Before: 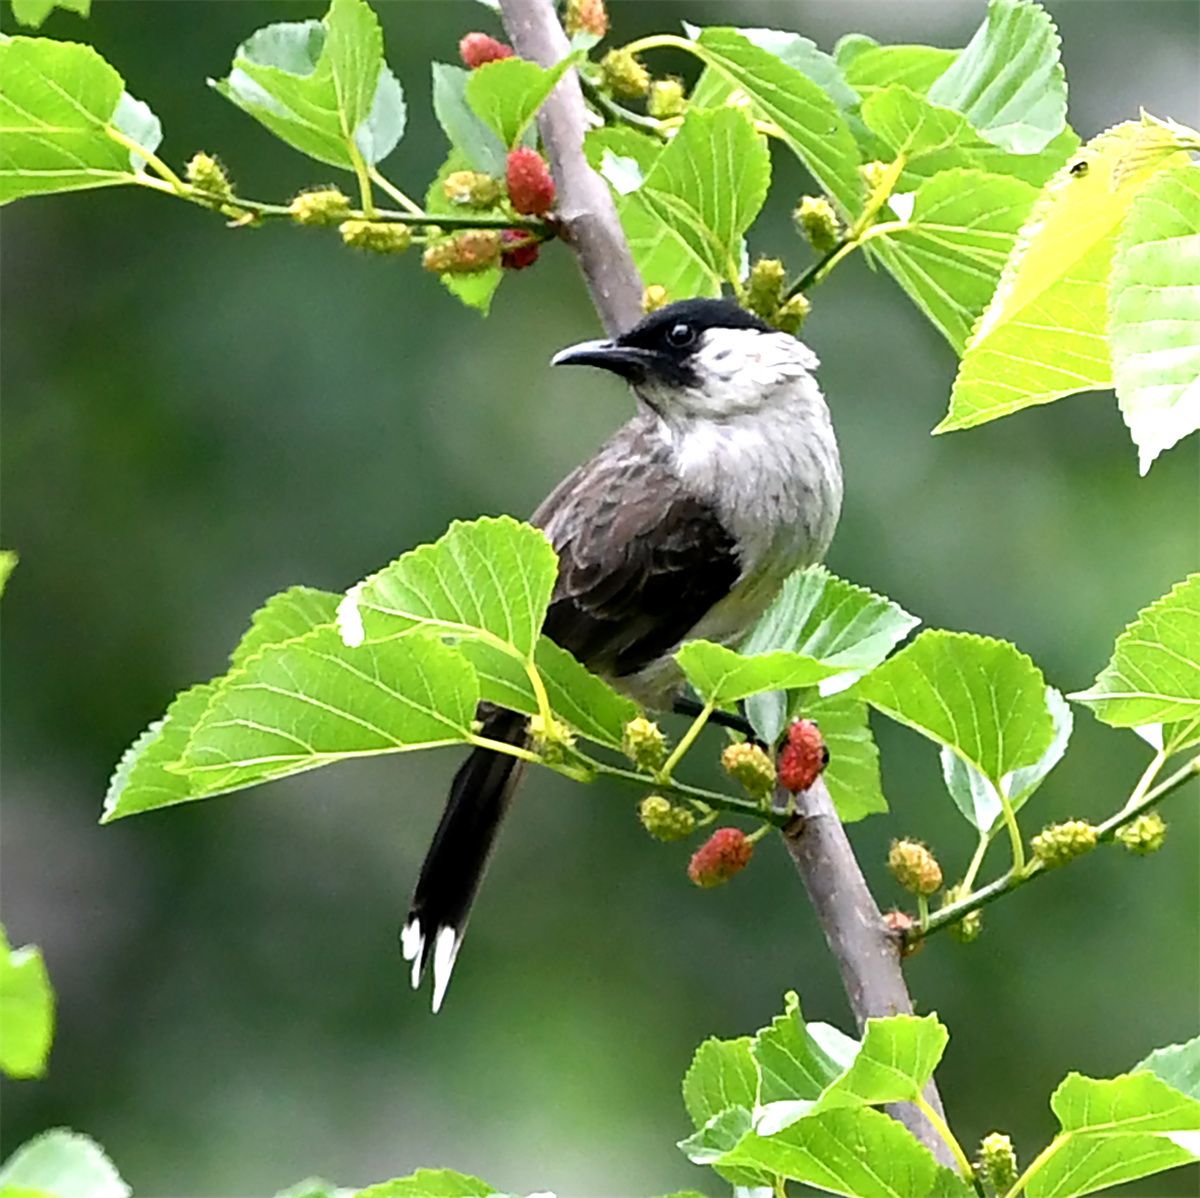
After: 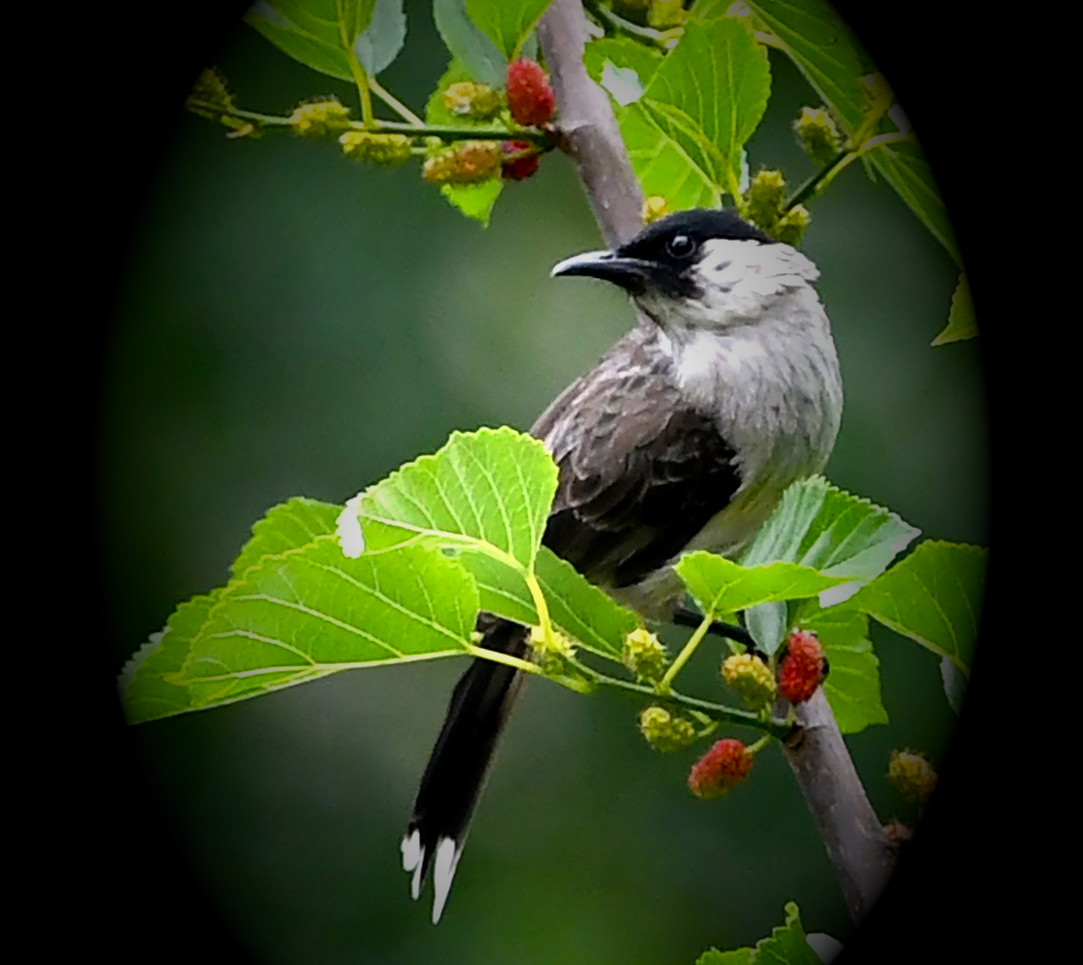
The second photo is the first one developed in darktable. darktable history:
vignetting: fall-off start 15.9%, fall-off radius 100%, brightness -1, saturation 0.5, width/height ratio 0.719
crop: top 7.49%, right 9.717%, bottom 11.943%
